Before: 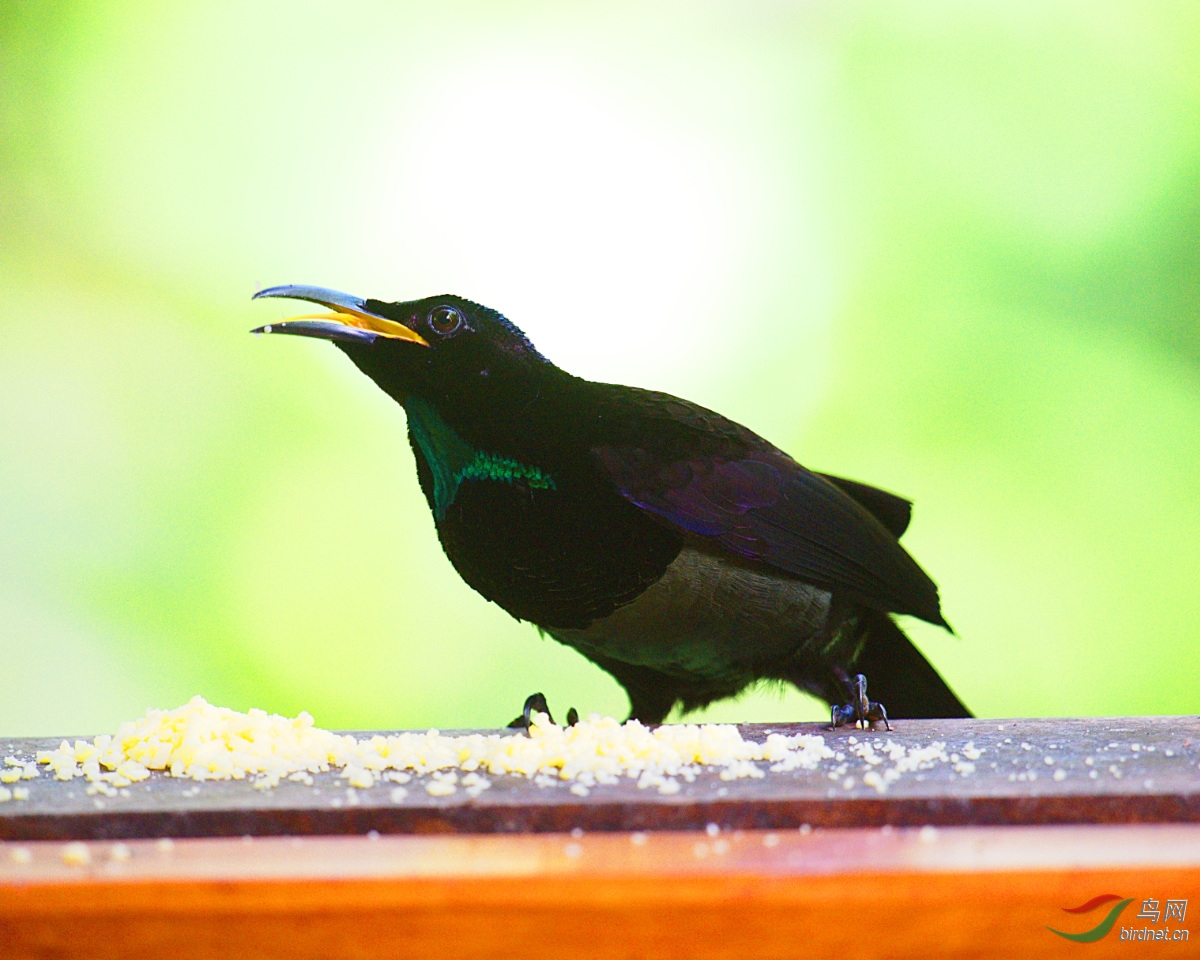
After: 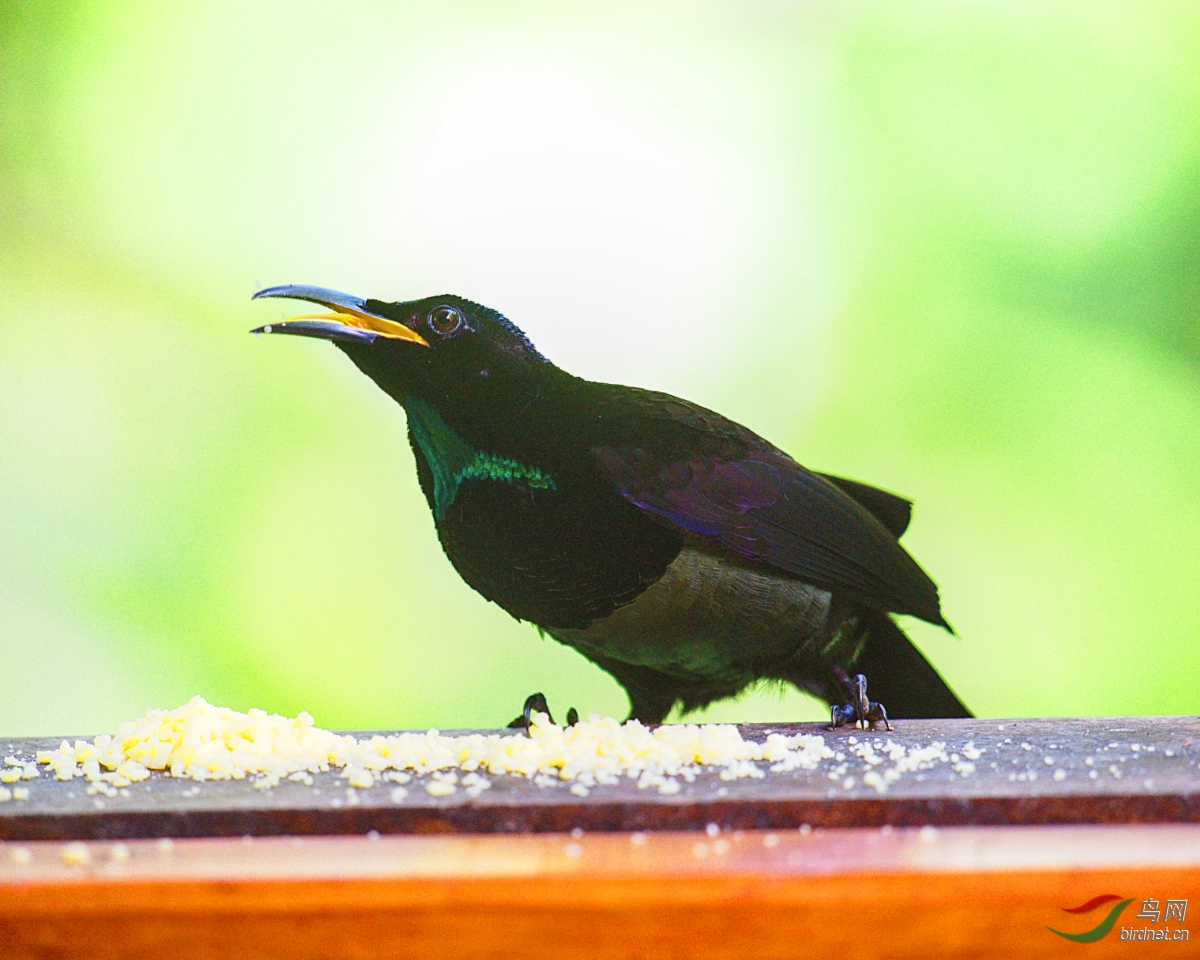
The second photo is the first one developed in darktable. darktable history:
tone equalizer: smoothing diameter 24.79%, edges refinement/feathering 5.82, preserve details guided filter
local contrast: on, module defaults
